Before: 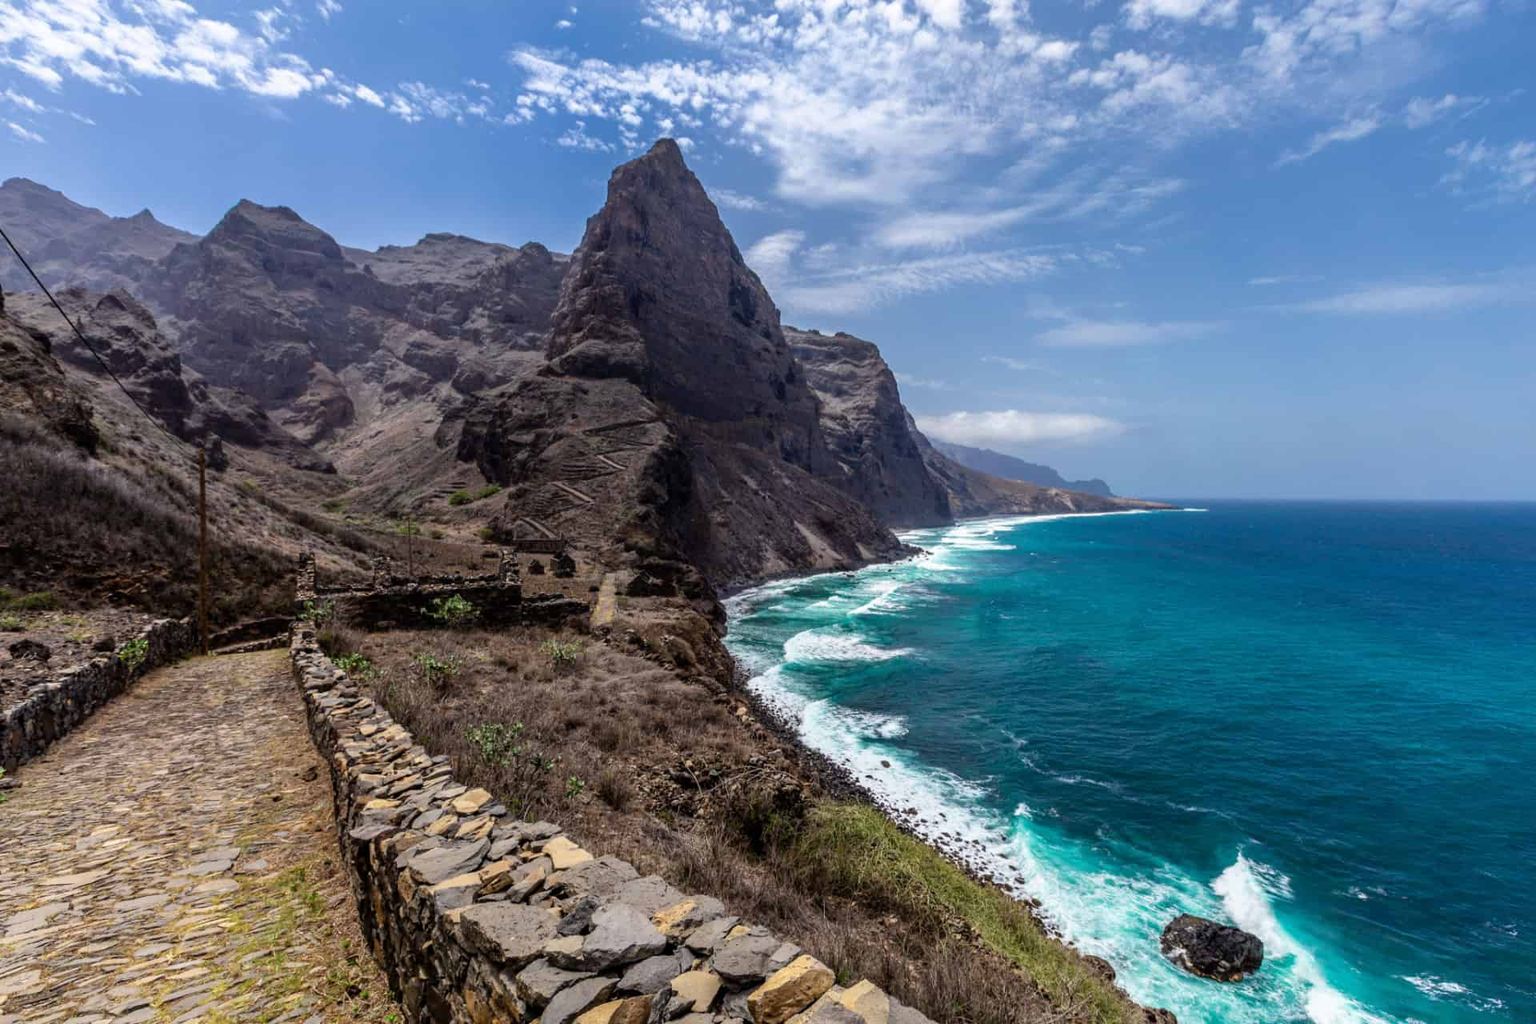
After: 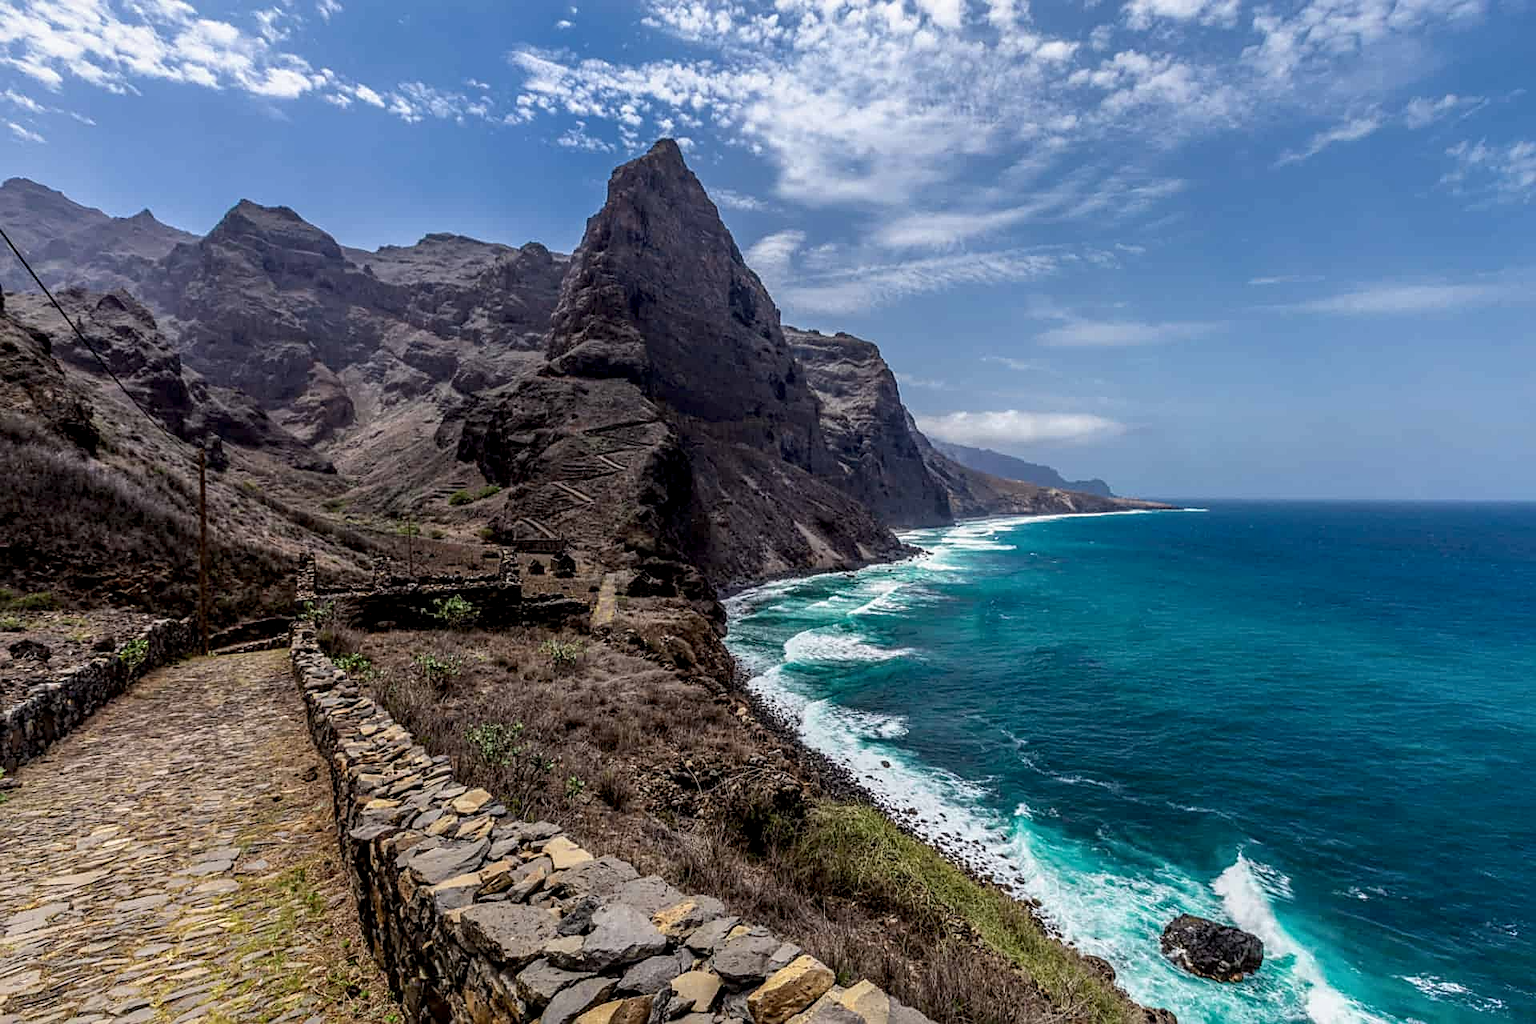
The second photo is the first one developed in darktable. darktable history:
local contrast: on, module defaults
sharpen: on, module defaults
exposure: black level correction 0.001, exposure -0.199 EV, compensate highlight preservation false
